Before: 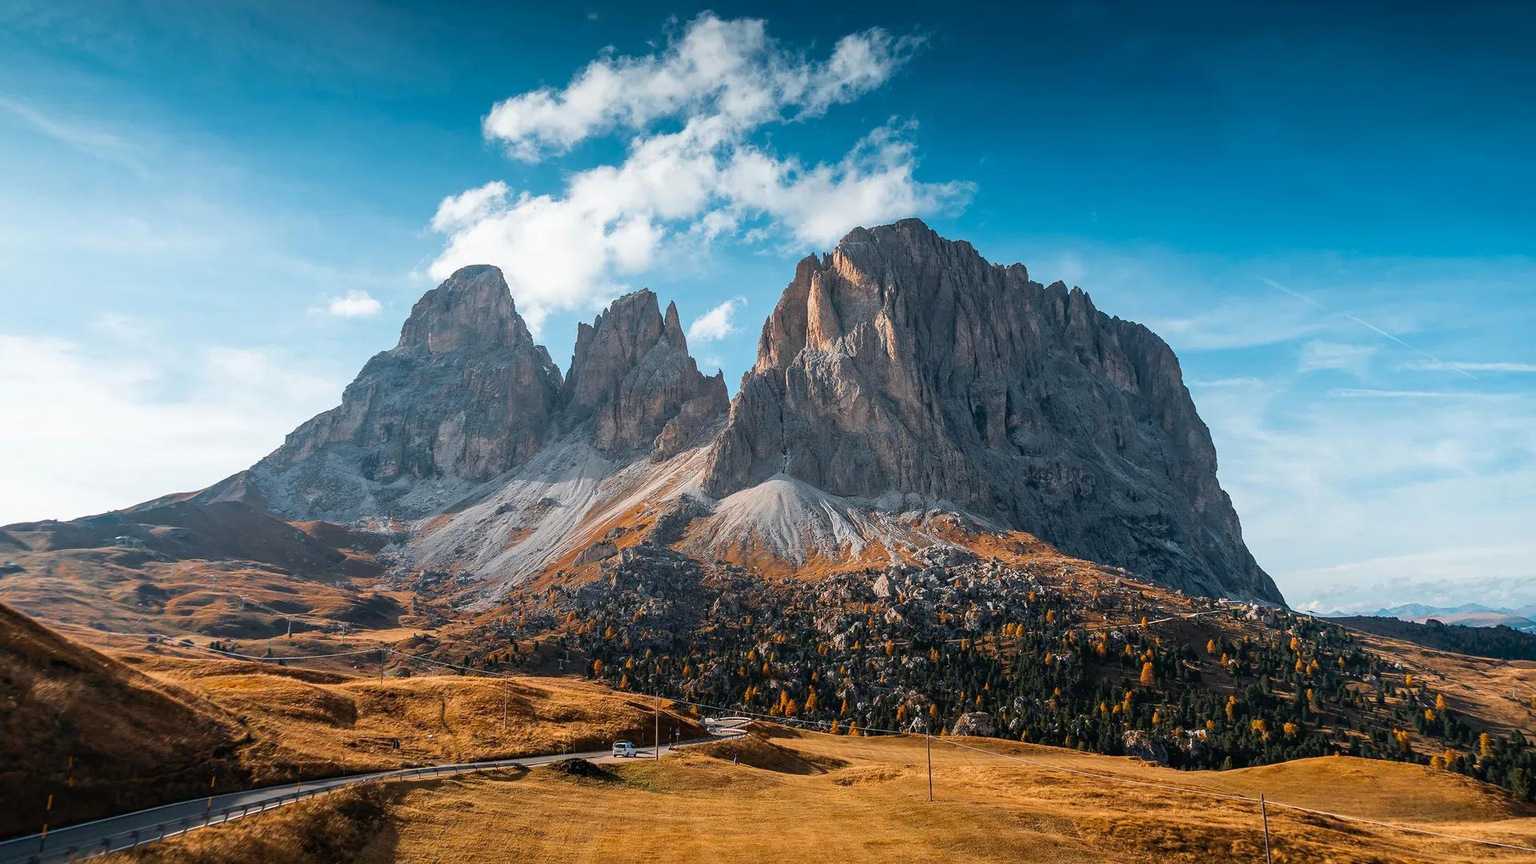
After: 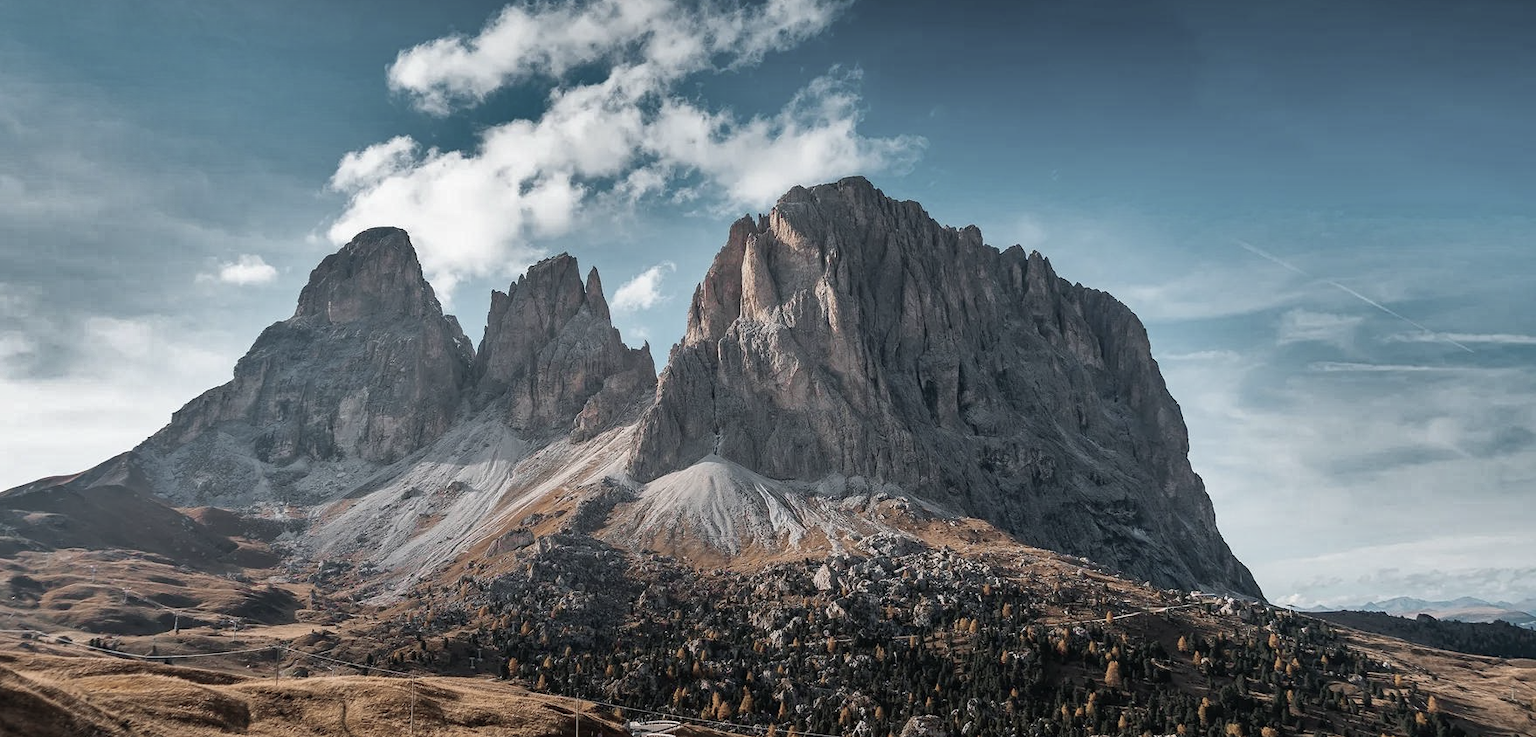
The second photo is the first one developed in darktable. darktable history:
shadows and highlights: shadows 19.47, highlights -85.02, soften with gaussian
crop: left 8.351%, top 6.589%, bottom 15.24%
color zones: curves: ch0 [(0, 0.6) (0.129, 0.508) (0.193, 0.483) (0.429, 0.5) (0.571, 0.5) (0.714, 0.5) (0.857, 0.5) (1, 0.6)]; ch1 [(0, 0.481) (0.112, 0.245) (0.213, 0.223) (0.429, 0.233) (0.571, 0.231) (0.683, 0.242) (0.857, 0.296) (1, 0.481)]
